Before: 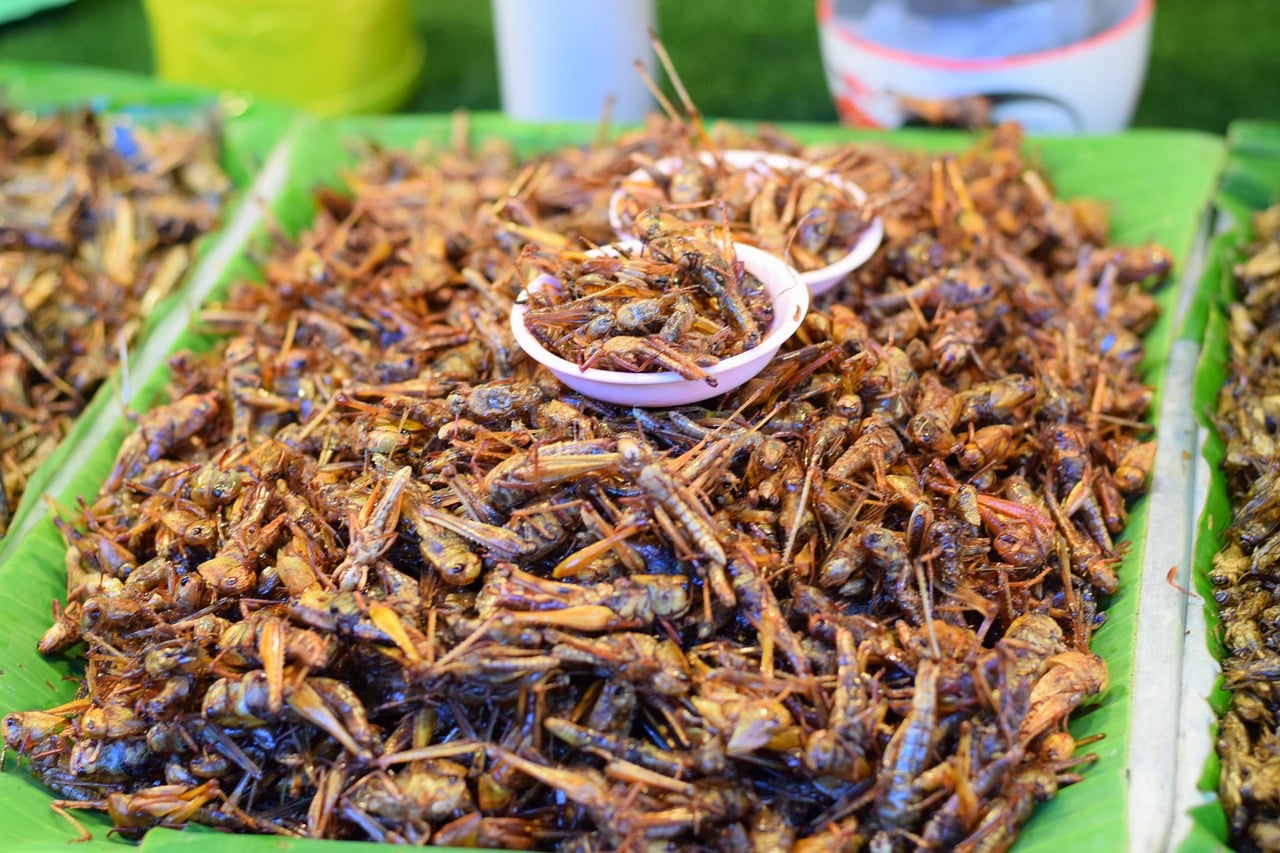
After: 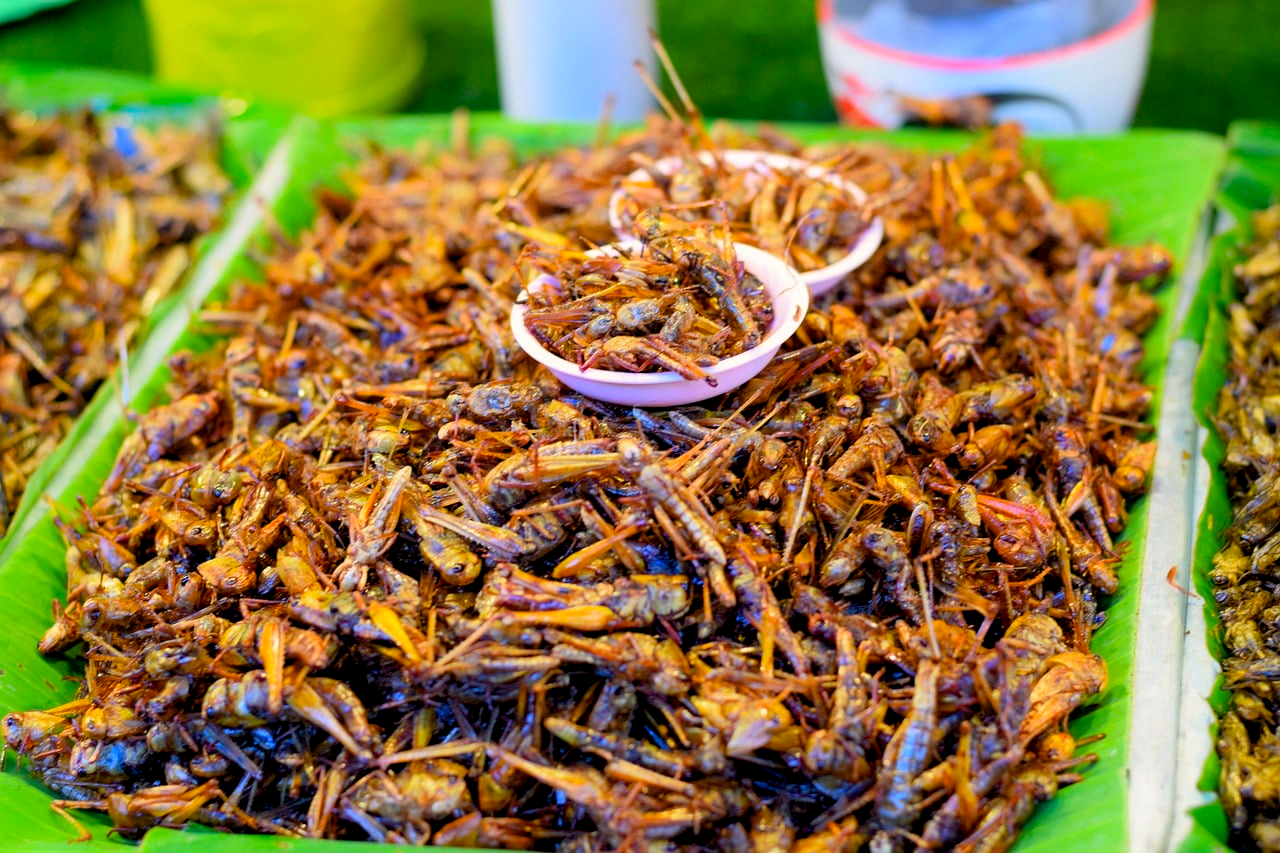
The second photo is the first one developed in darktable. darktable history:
color correction: highlights a* 0.819, highlights b* 2.84, saturation 1.1
color balance rgb: shadows lift › chroma 0.843%, shadows lift › hue 110.89°, global offset › luminance -0.886%, perceptual saturation grading › global saturation 25.225%
